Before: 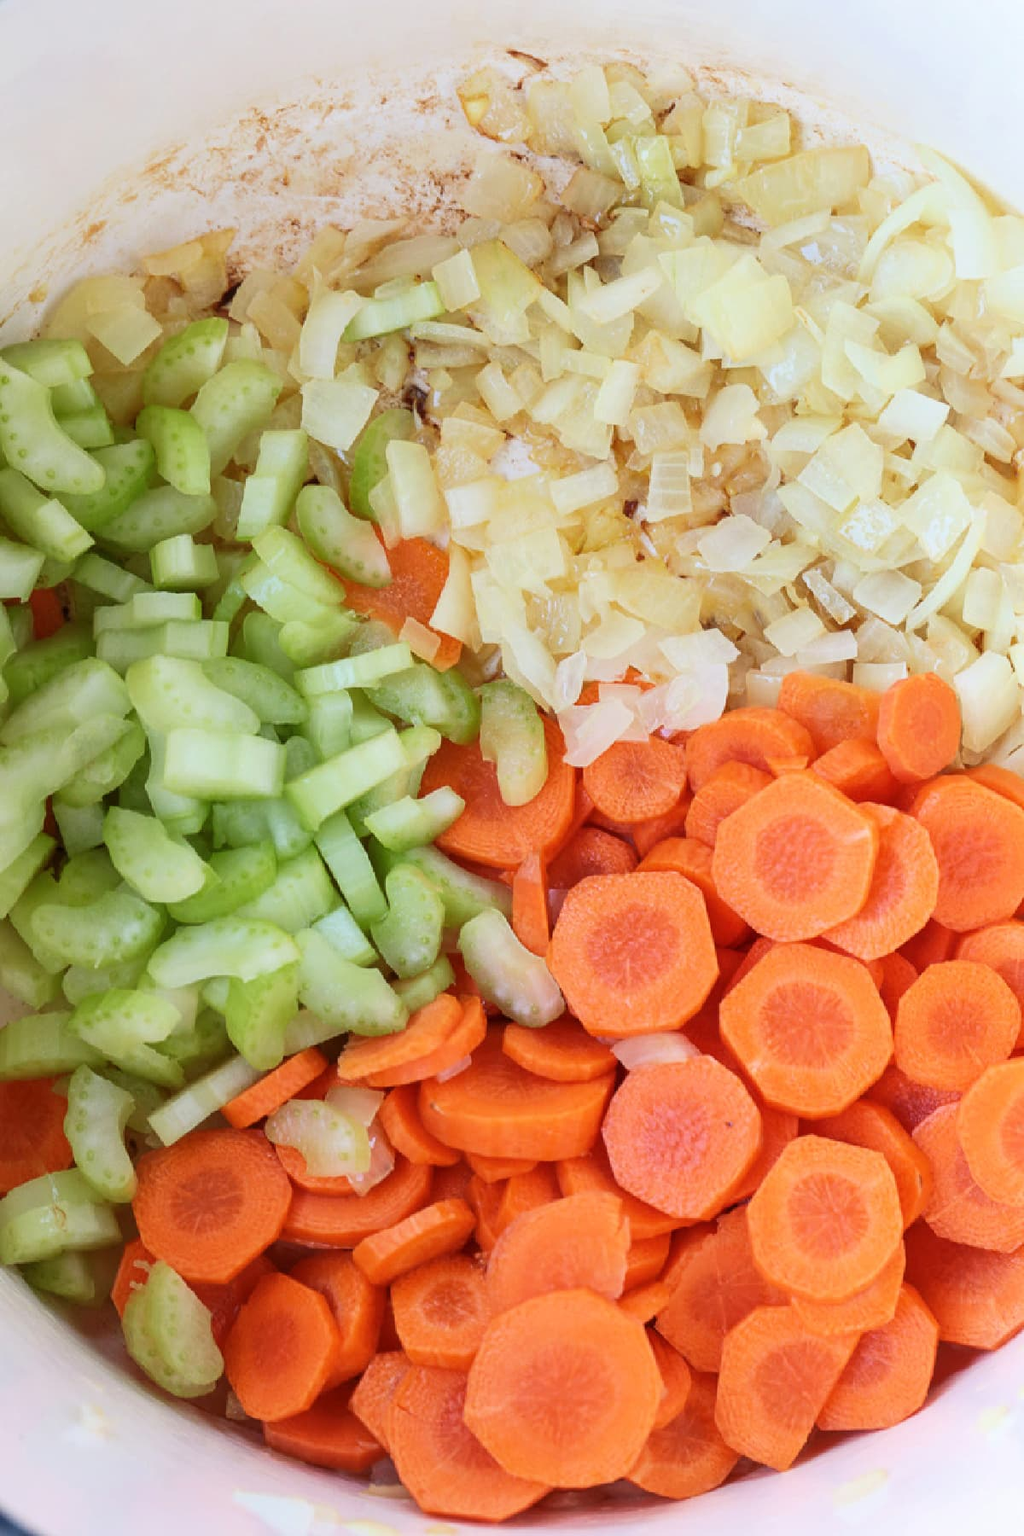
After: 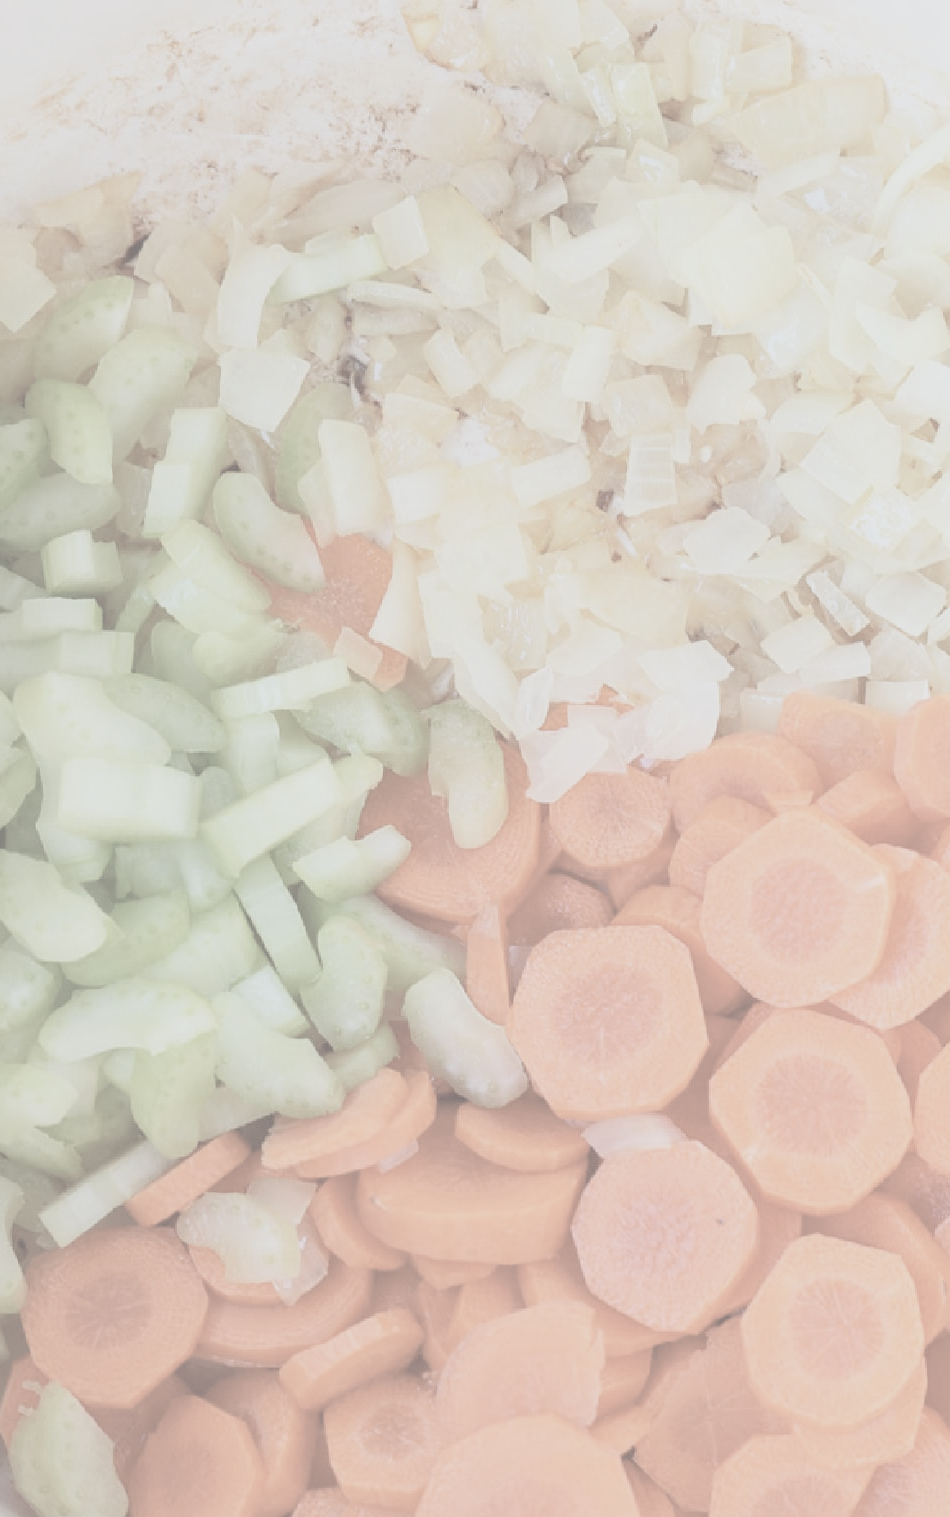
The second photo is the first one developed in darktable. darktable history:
contrast brightness saturation: contrast -0.32, brightness 0.75, saturation -0.78
crop: left 11.225%, top 5.381%, right 9.565%, bottom 10.314%
